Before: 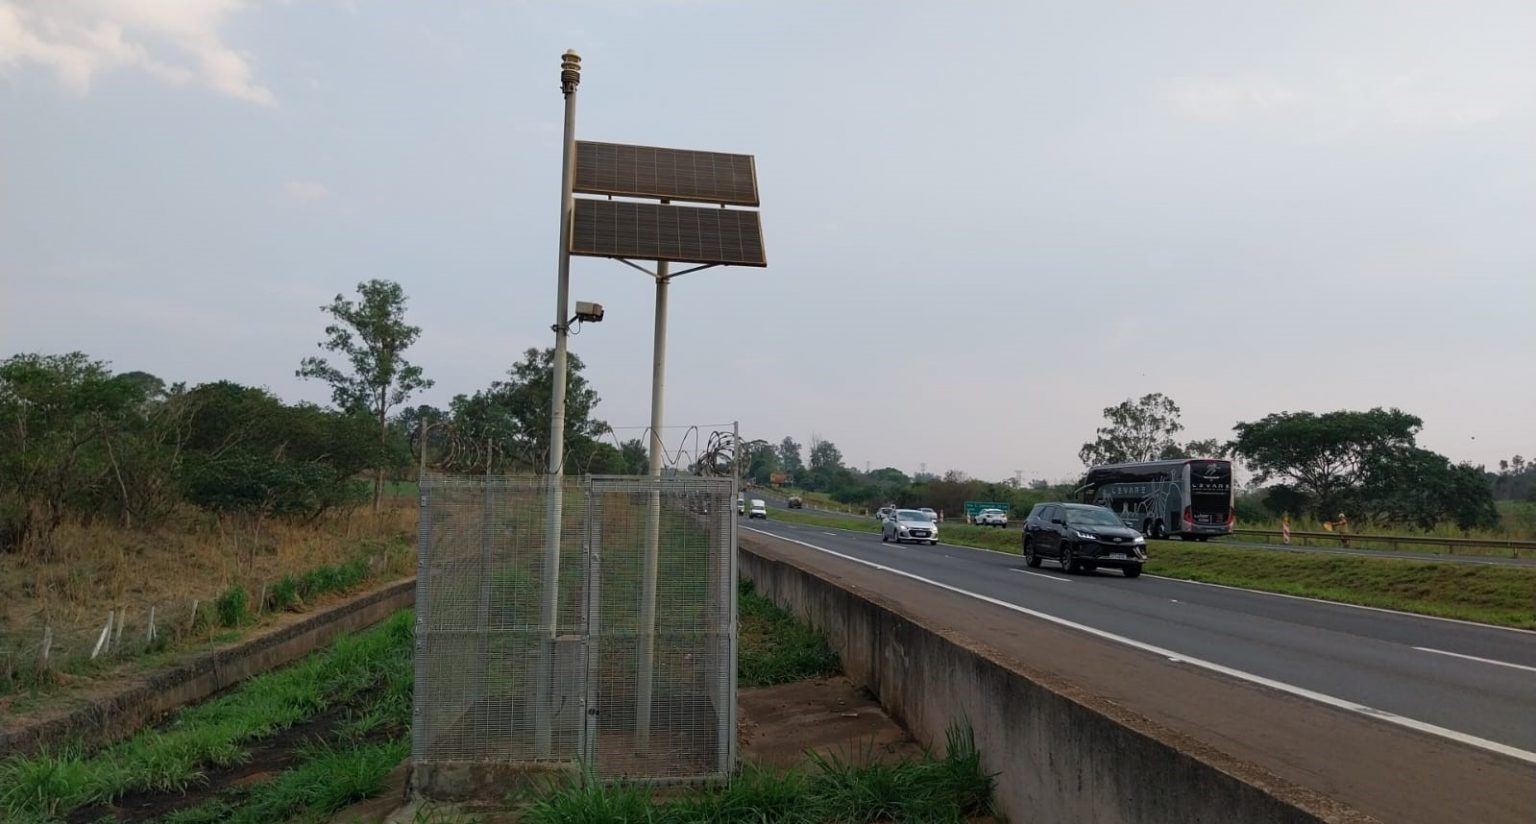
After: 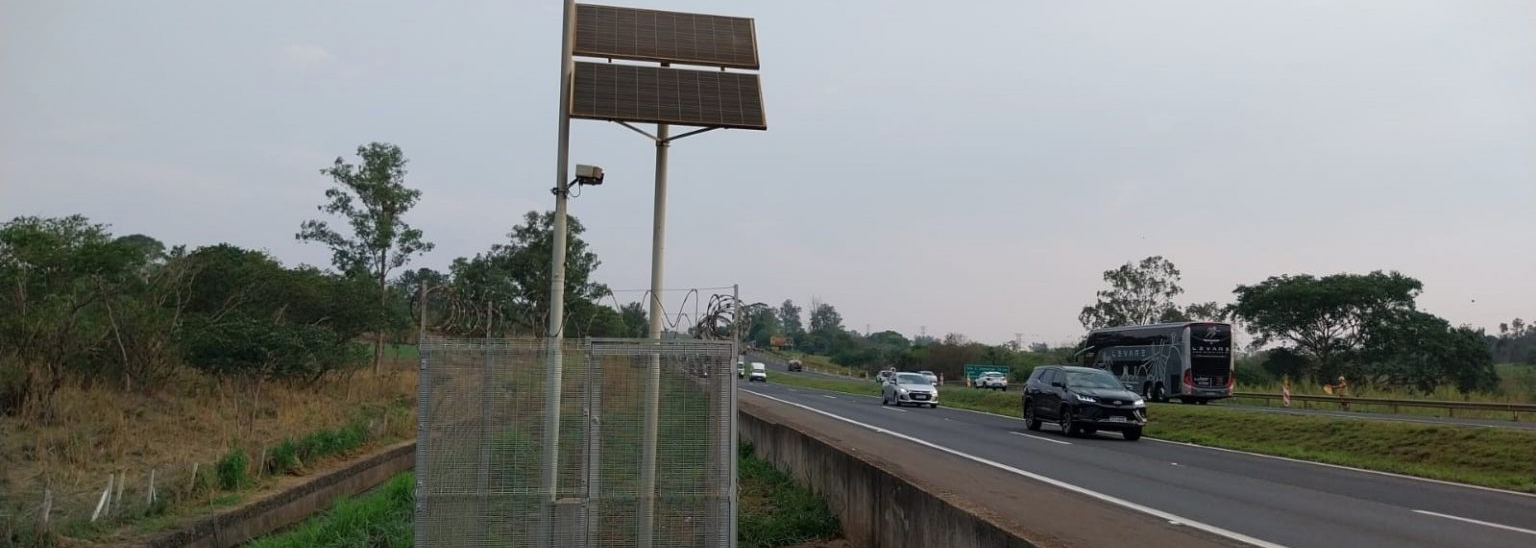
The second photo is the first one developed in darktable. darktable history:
vignetting: fall-off start 100%, brightness -0.282, width/height ratio 1.31
crop: top 16.727%, bottom 16.727%
contrast brightness saturation: saturation -0.05
